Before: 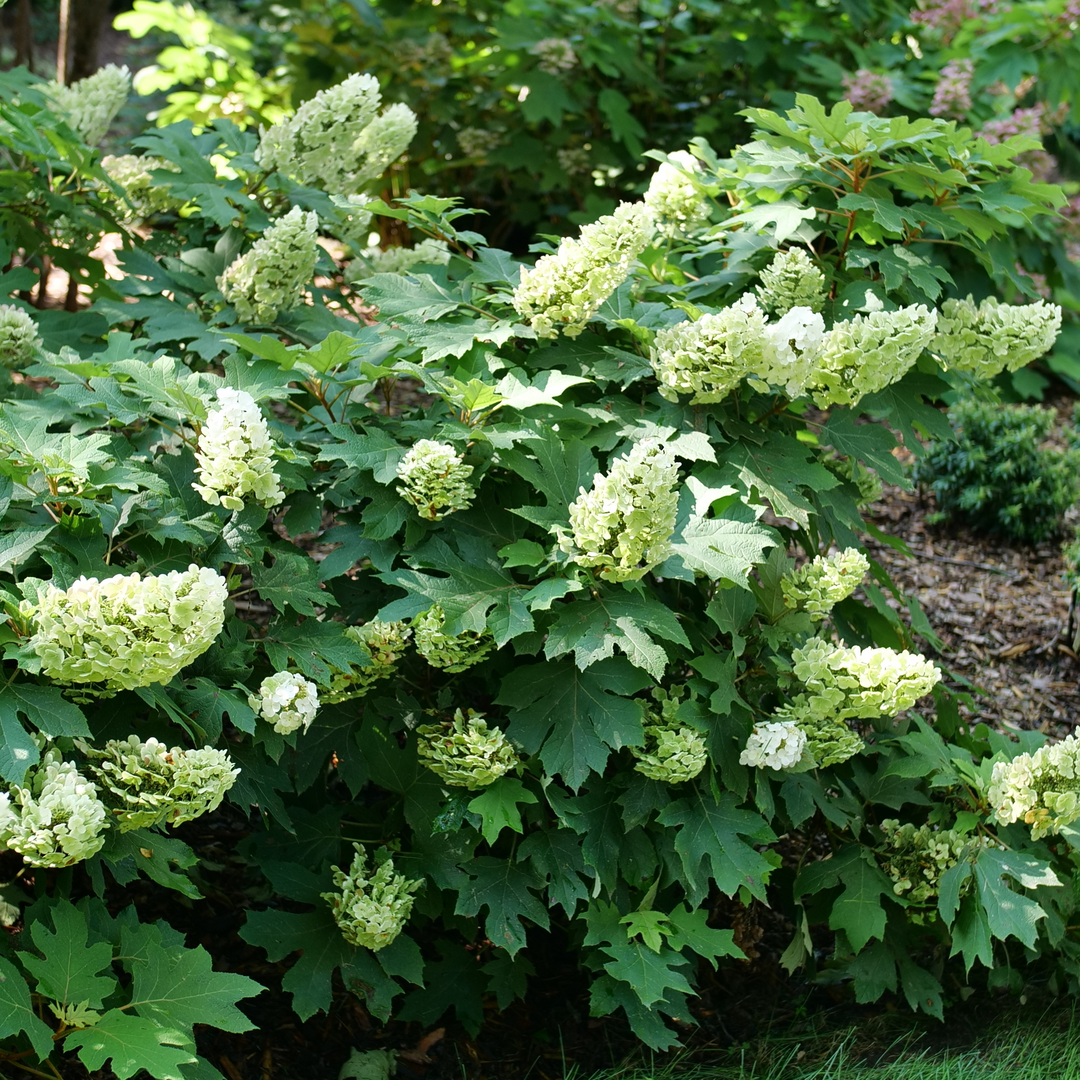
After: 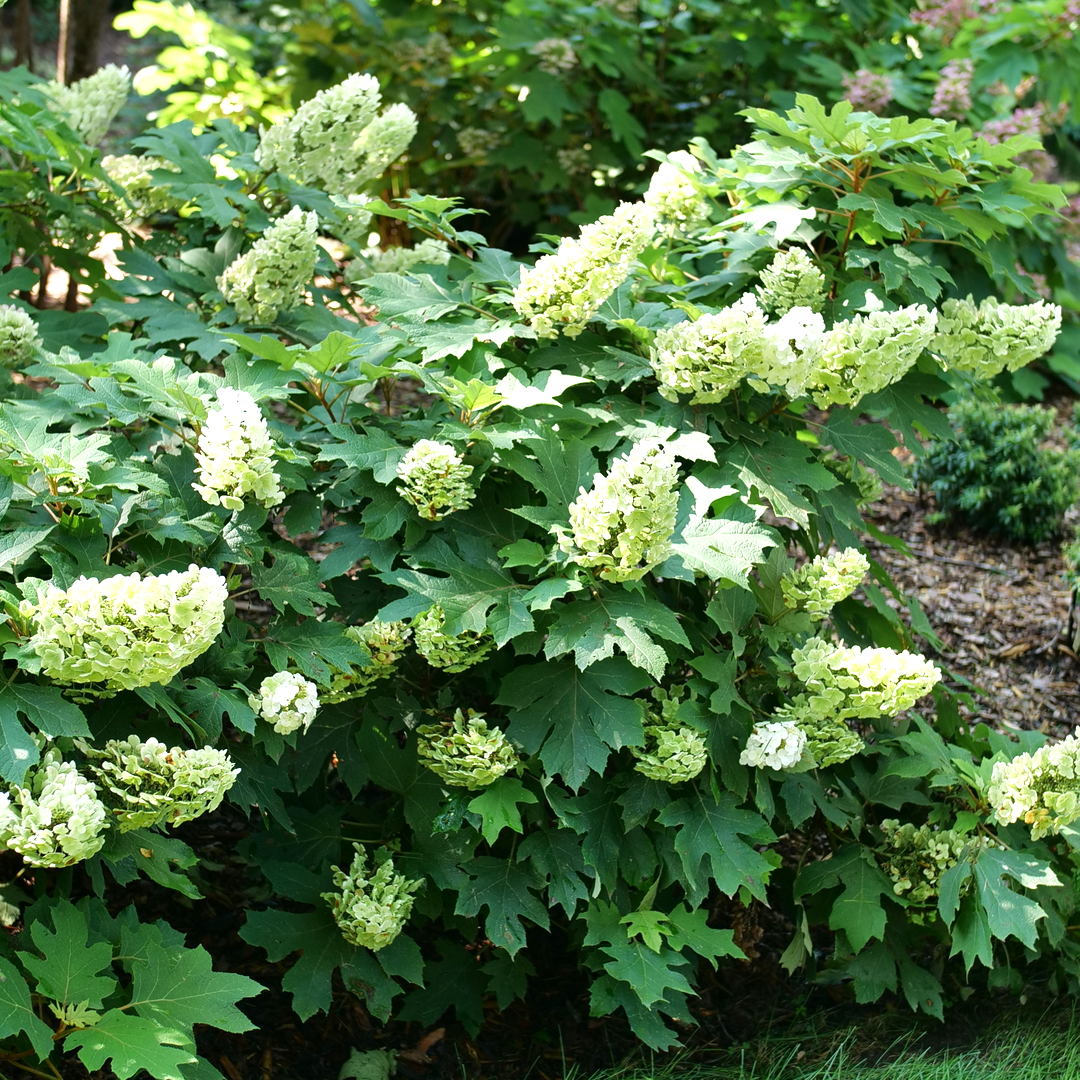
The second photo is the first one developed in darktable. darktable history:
exposure: exposure 0.403 EV, compensate highlight preservation false
